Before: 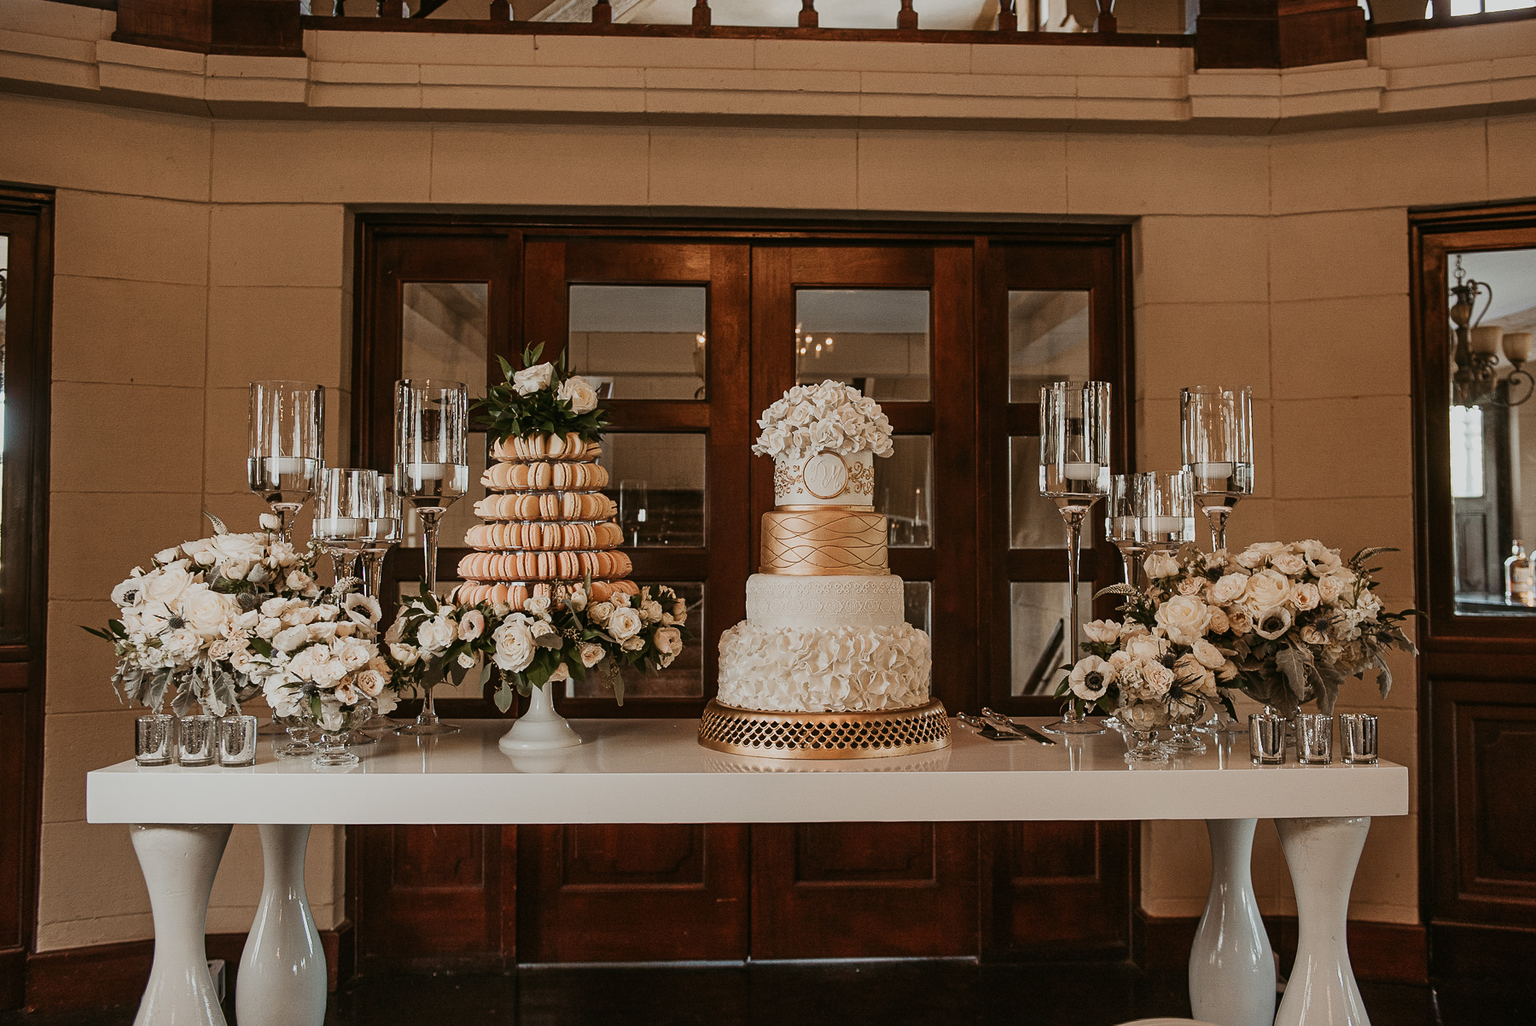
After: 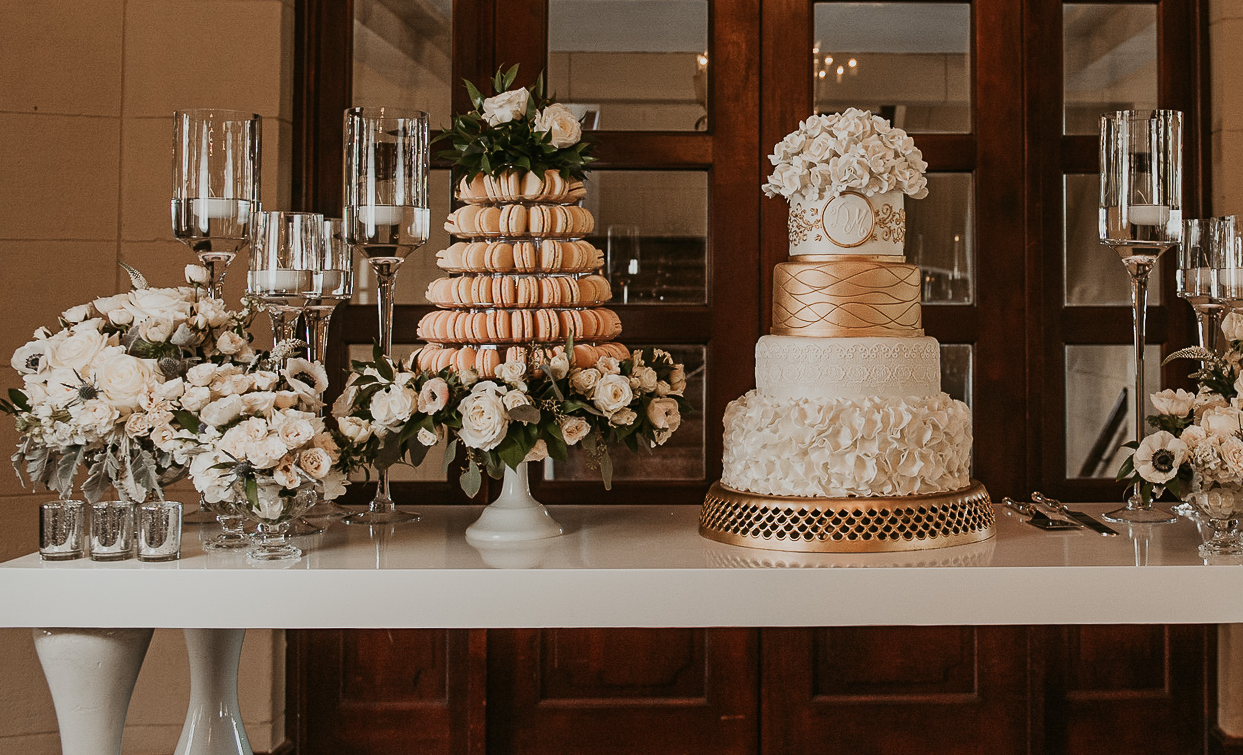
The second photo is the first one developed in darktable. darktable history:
crop: left 6.65%, top 28.098%, right 24.286%, bottom 9.053%
